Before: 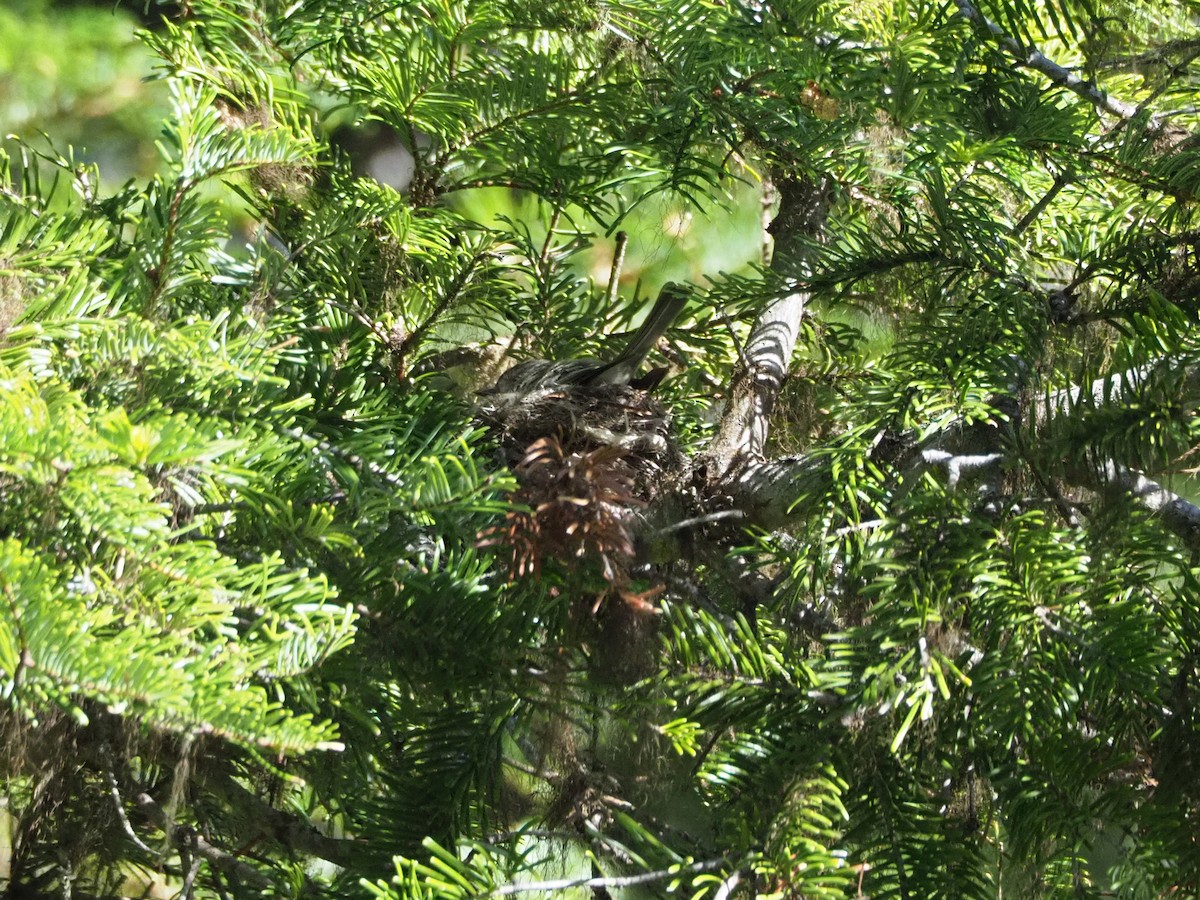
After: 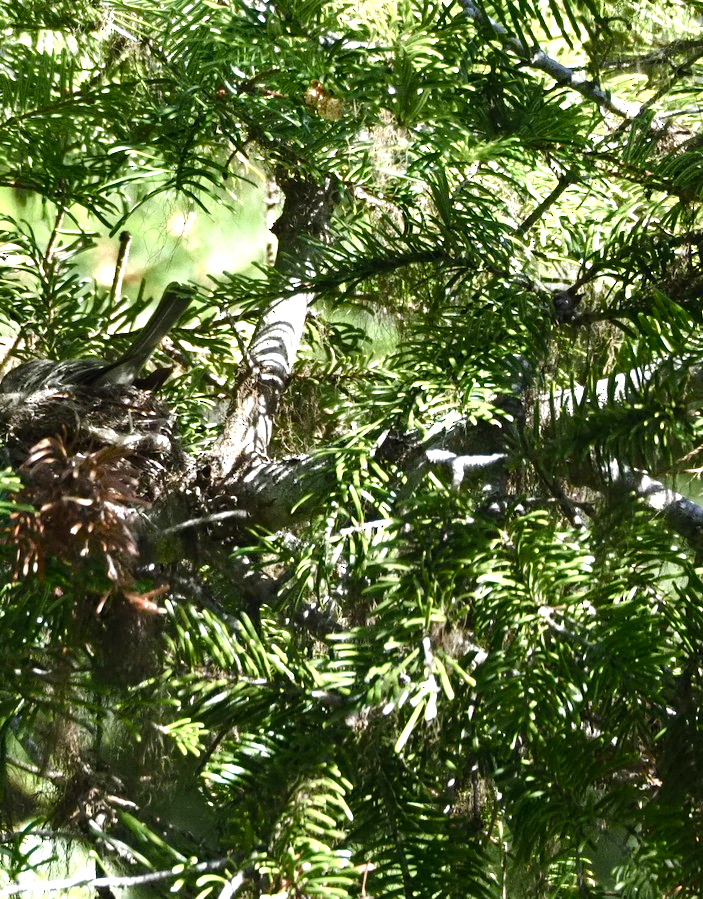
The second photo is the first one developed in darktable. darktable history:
tone equalizer: -8 EV -1.08 EV, -7 EV -1.01 EV, -6 EV -0.867 EV, -5 EV -0.578 EV, -3 EV 0.578 EV, -2 EV 0.867 EV, -1 EV 1.01 EV, +0 EV 1.08 EV, edges refinement/feathering 500, mask exposure compensation -1.57 EV, preserve details no
color balance rgb: shadows lift › chroma 1%, shadows lift › hue 113°, highlights gain › chroma 0.2%, highlights gain › hue 333°, perceptual saturation grading › global saturation 20%, perceptual saturation grading › highlights -50%, perceptual saturation grading › shadows 25%, contrast -10%
exposure: exposure 0.15 EV, compensate highlight preservation false
crop: left 41.402%
